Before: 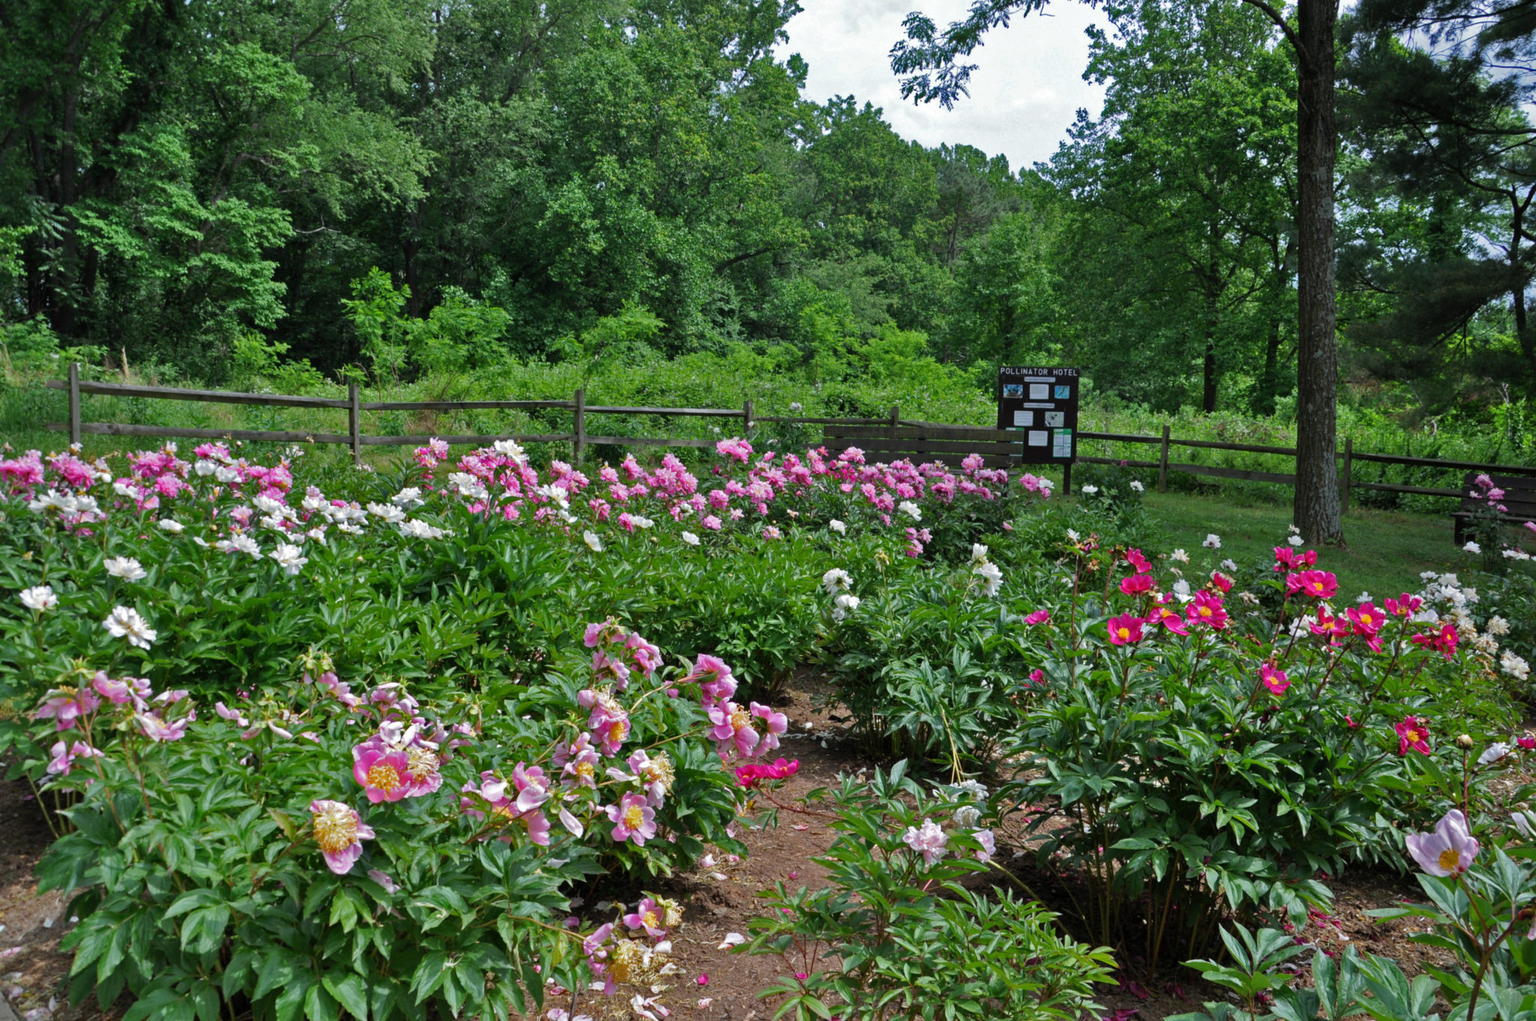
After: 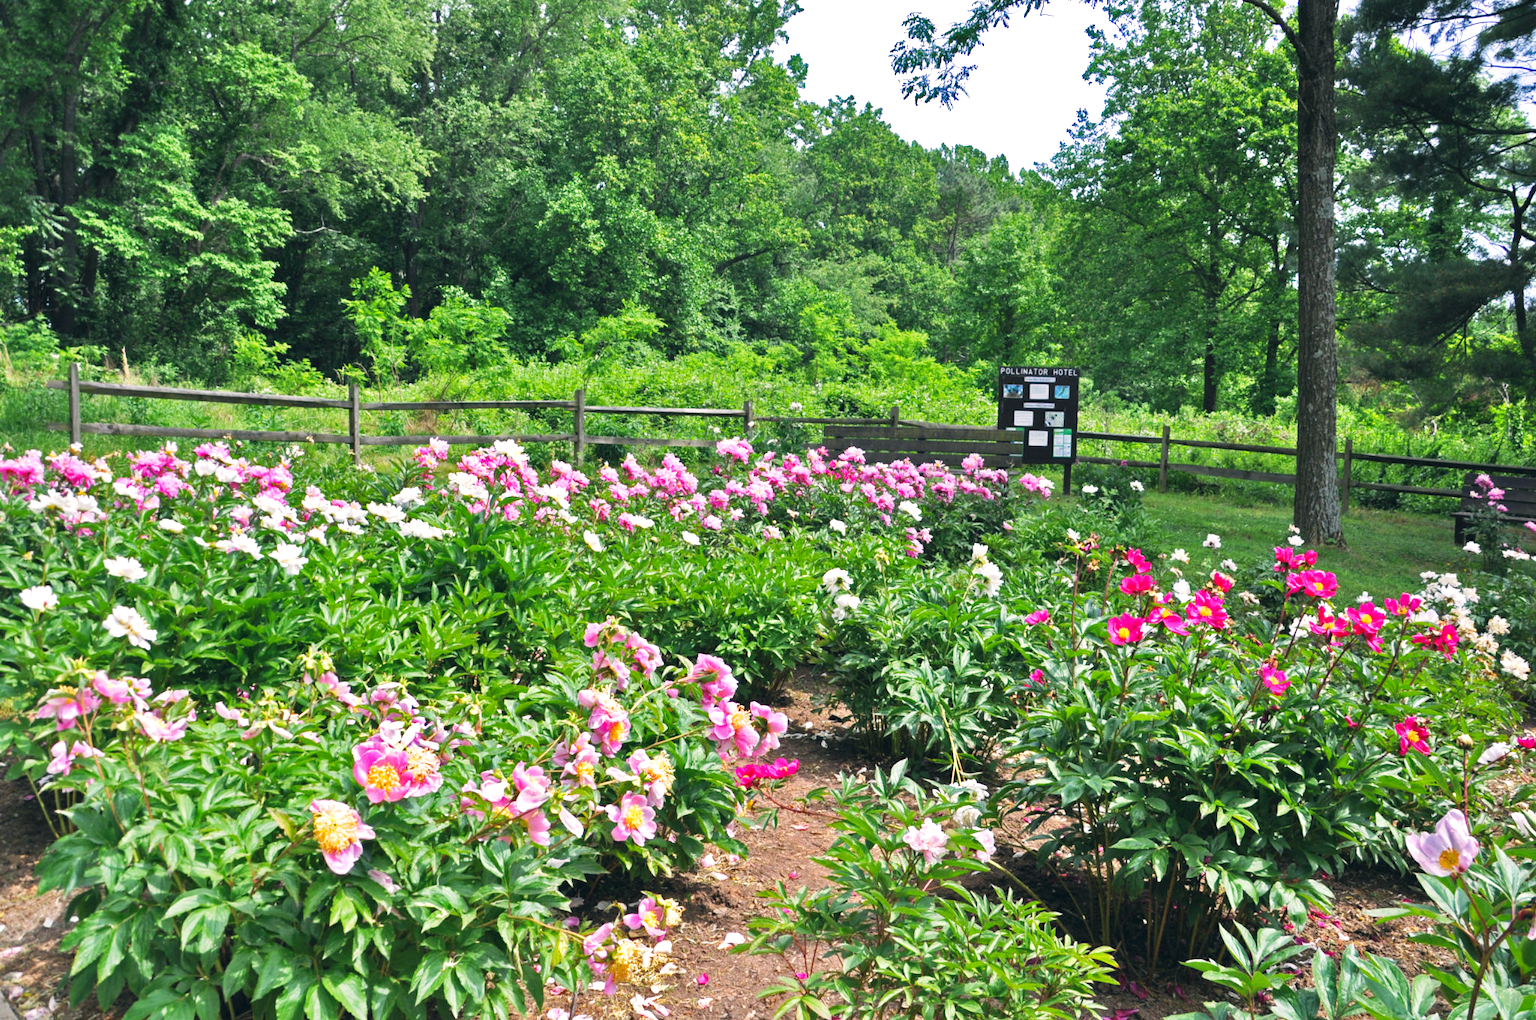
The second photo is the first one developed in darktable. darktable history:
color correction: highlights a* 5.38, highlights b* 5.3, shadows a* -4.26, shadows b* -5.11
tone curve: curves: ch0 [(0, 0) (0.003, 0.045) (0.011, 0.051) (0.025, 0.057) (0.044, 0.074) (0.069, 0.096) (0.1, 0.125) (0.136, 0.16) (0.177, 0.201) (0.224, 0.242) (0.277, 0.299) (0.335, 0.362) (0.399, 0.432) (0.468, 0.512) (0.543, 0.601) (0.623, 0.691) (0.709, 0.786) (0.801, 0.876) (0.898, 0.927) (1, 1)], preserve colors none
shadows and highlights: shadows 37.27, highlights -28.18, soften with gaussian
exposure: black level correction -0.001, exposure 0.9 EV, compensate exposure bias true, compensate highlight preservation false
tone equalizer: on, module defaults
